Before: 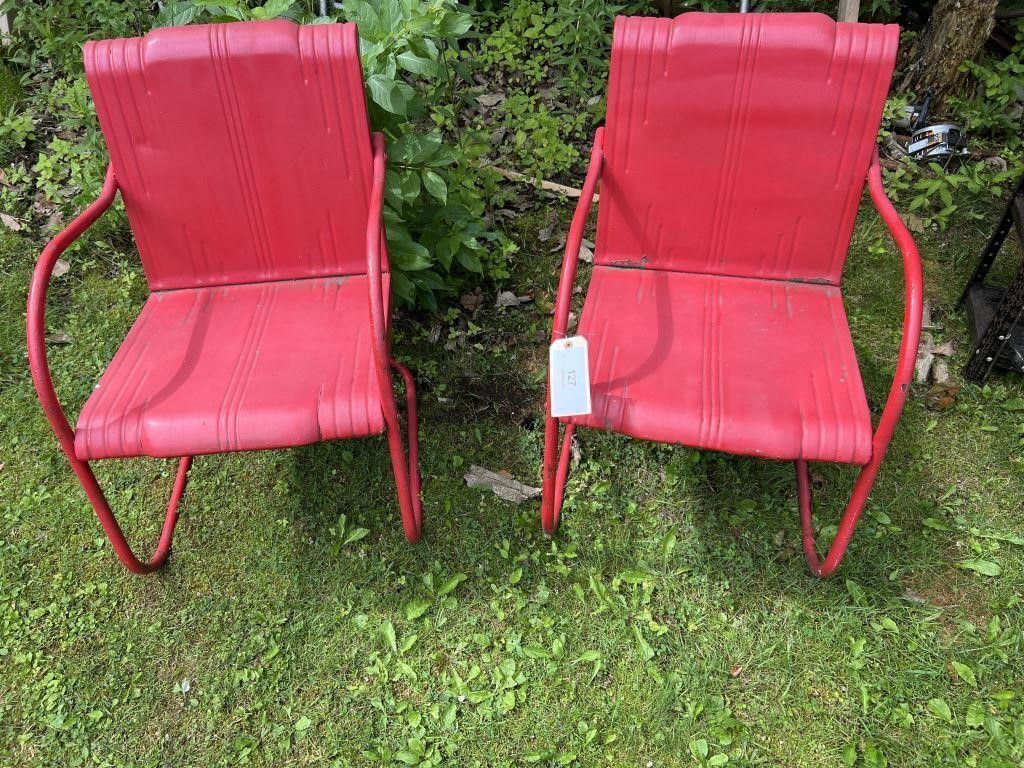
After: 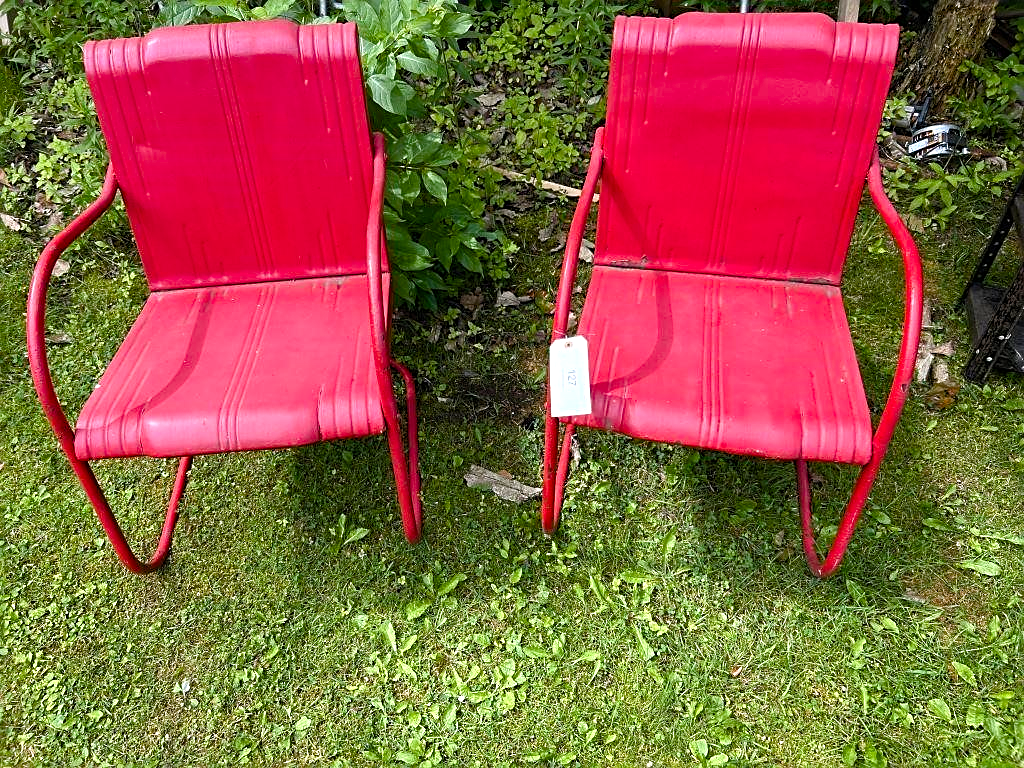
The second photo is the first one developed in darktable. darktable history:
color balance rgb: power › hue 328.06°, highlights gain › chroma 0.247%, highlights gain › hue 330.75°, perceptual saturation grading › global saturation 19.595%, perceptual saturation grading › highlights -24.845%, perceptual saturation grading › shadows 50.22%, perceptual brilliance grading › highlights 11.594%, global vibrance 9.75%
sharpen: on, module defaults
